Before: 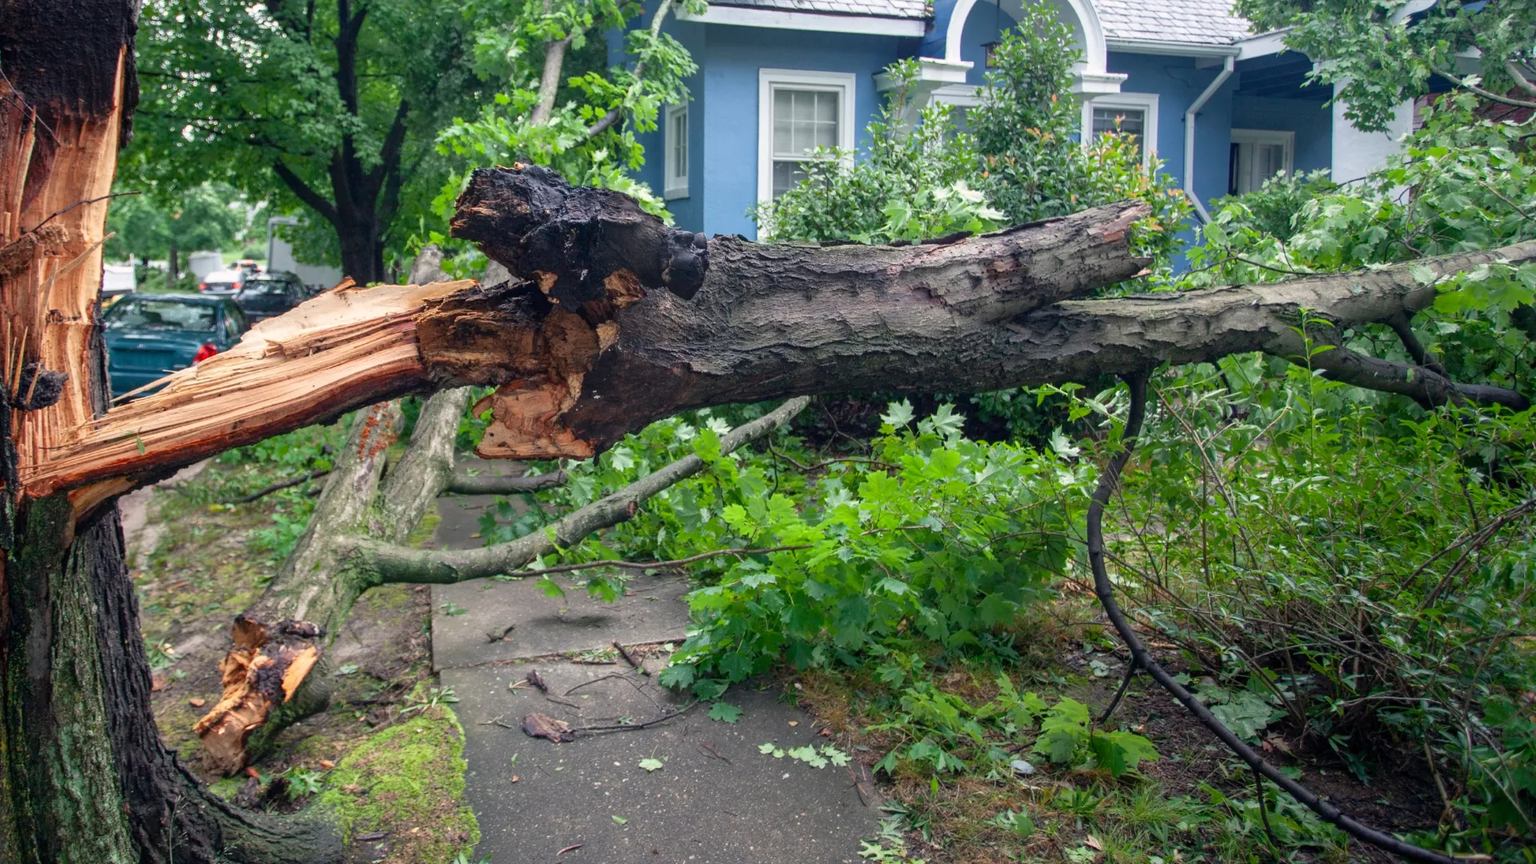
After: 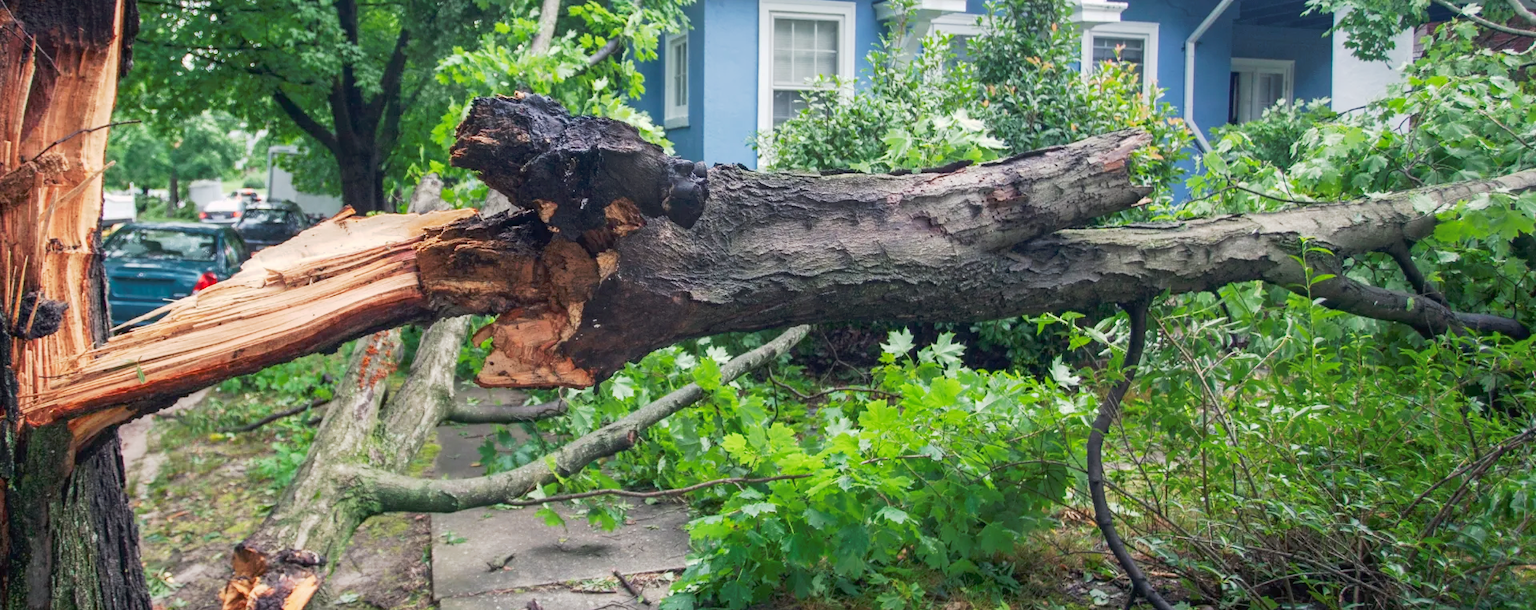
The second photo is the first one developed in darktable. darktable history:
tone curve: curves: ch0 [(0, 0) (0.003, 0.026) (0.011, 0.03) (0.025, 0.047) (0.044, 0.082) (0.069, 0.119) (0.1, 0.157) (0.136, 0.19) (0.177, 0.231) (0.224, 0.27) (0.277, 0.318) (0.335, 0.383) (0.399, 0.456) (0.468, 0.532) (0.543, 0.618) (0.623, 0.71) (0.709, 0.786) (0.801, 0.851) (0.898, 0.908) (1, 1)], preserve colors none
crop and rotate: top 8.293%, bottom 20.996%
rotate and perspective: automatic cropping off
